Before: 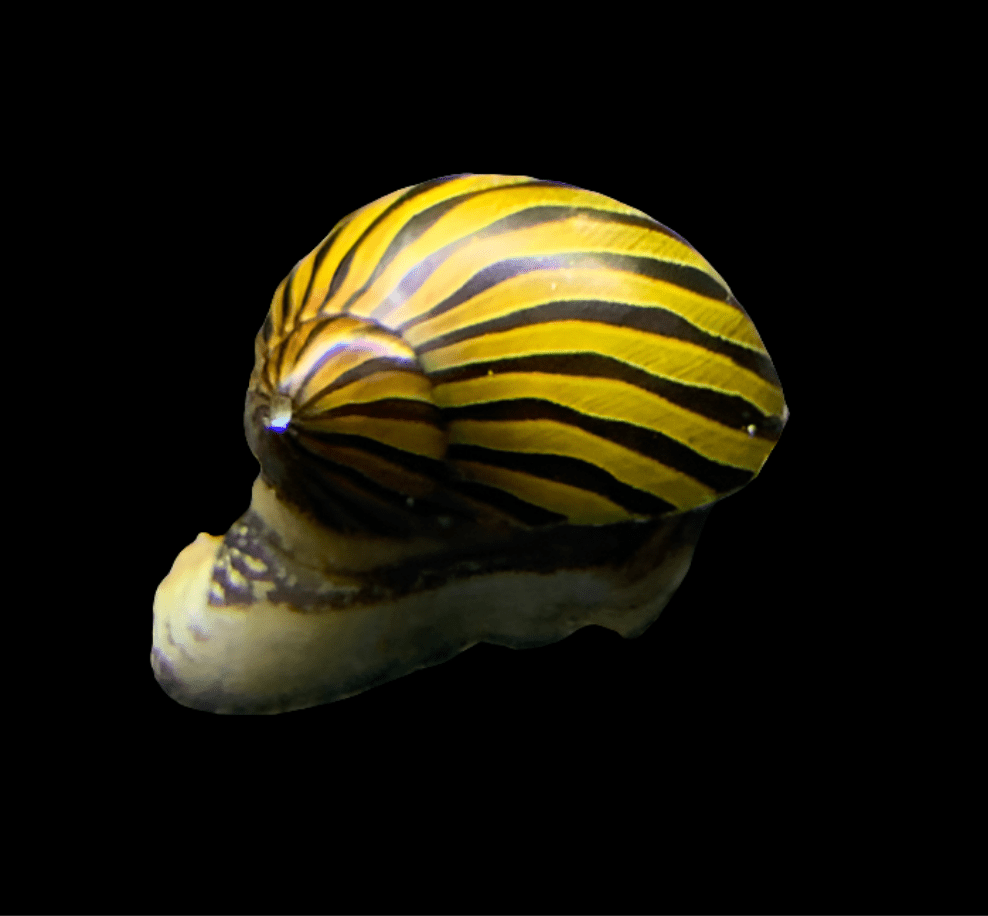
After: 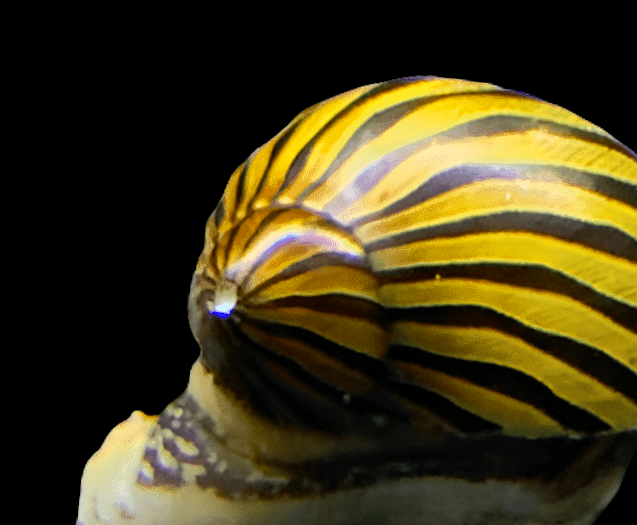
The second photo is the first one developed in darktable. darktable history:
color zones: curves: ch0 [(0.11, 0.396) (0.195, 0.36) (0.25, 0.5) (0.303, 0.412) (0.357, 0.544) (0.75, 0.5) (0.967, 0.328)]; ch1 [(0, 0.468) (0.112, 0.512) (0.202, 0.6) (0.25, 0.5) (0.307, 0.352) (0.357, 0.544) (0.75, 0.5) (0.963, 0.524)]
exposure: compensate highlight preservation false
crop and rotate: angle -4.99°, left 2.122%, top 6.945%, right 27.566%, bottom 30.519%
shadows and highlights: soften with gaussian
